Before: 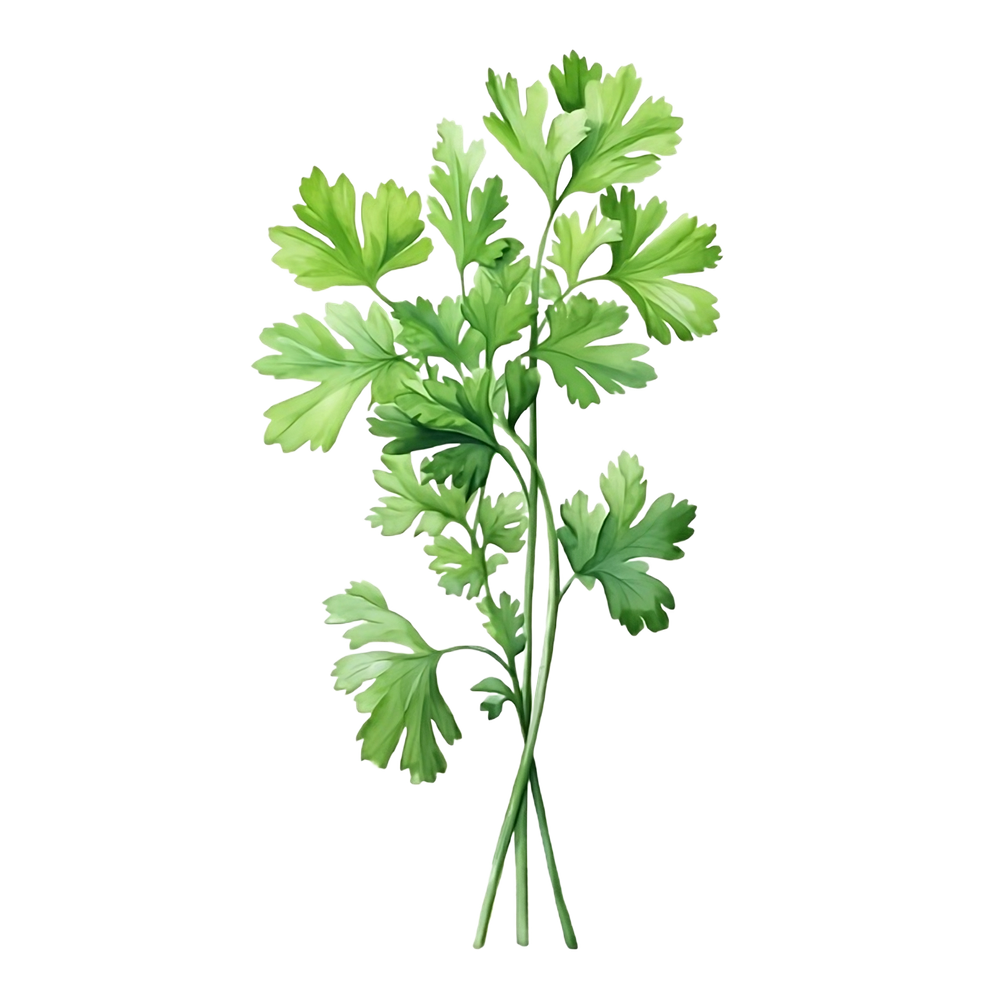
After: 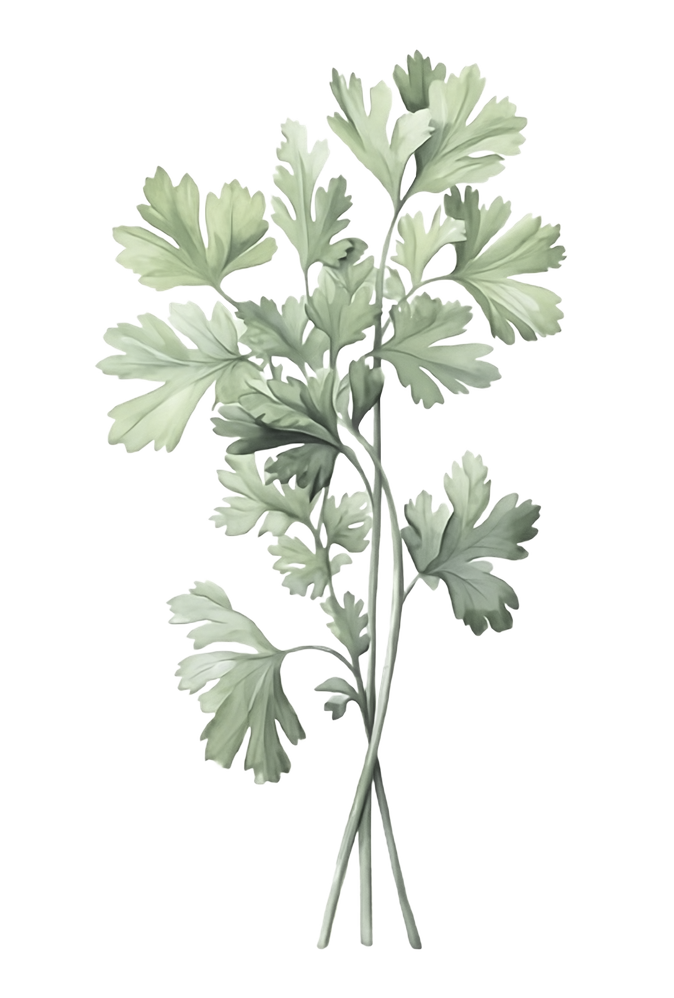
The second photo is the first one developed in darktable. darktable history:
haze removal: strength -0.061
color zones: curves: ch1 [(0, 0.831) (0.08, 0.771) (0.157, 0.268) (0.241, 0.207) (0.562, -0.005) (0.714, -0.013) (0.876, 0.01) (1, 0.831)]
contrast brightness saturation: contrast 0.072, brightness 0.075, saturation 0.179
crop and rotate: left 15.663%, right 16.826%
